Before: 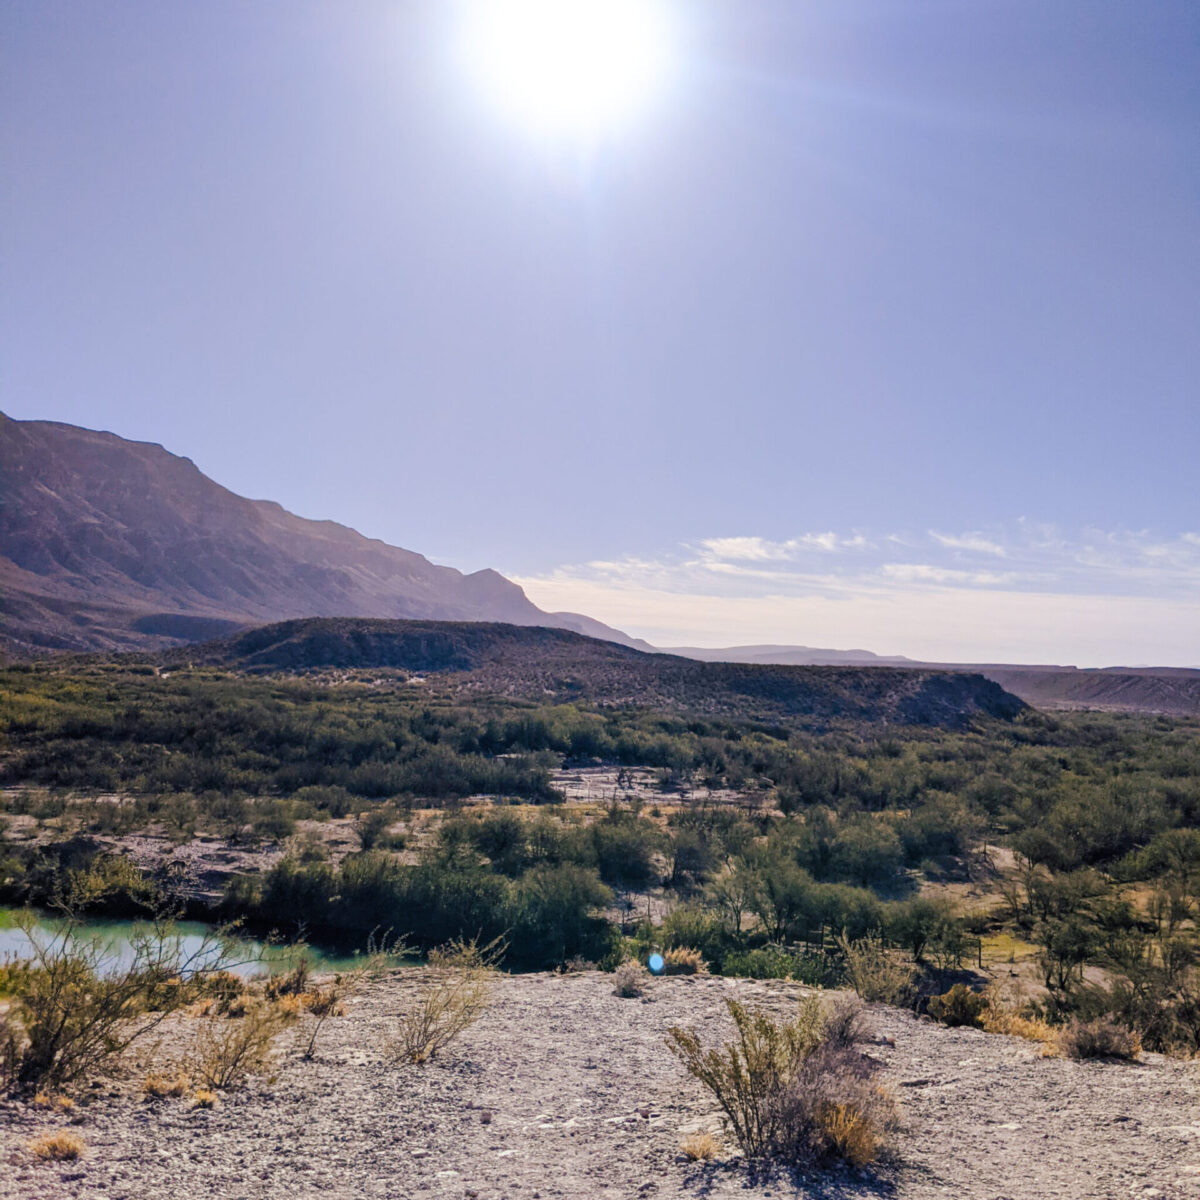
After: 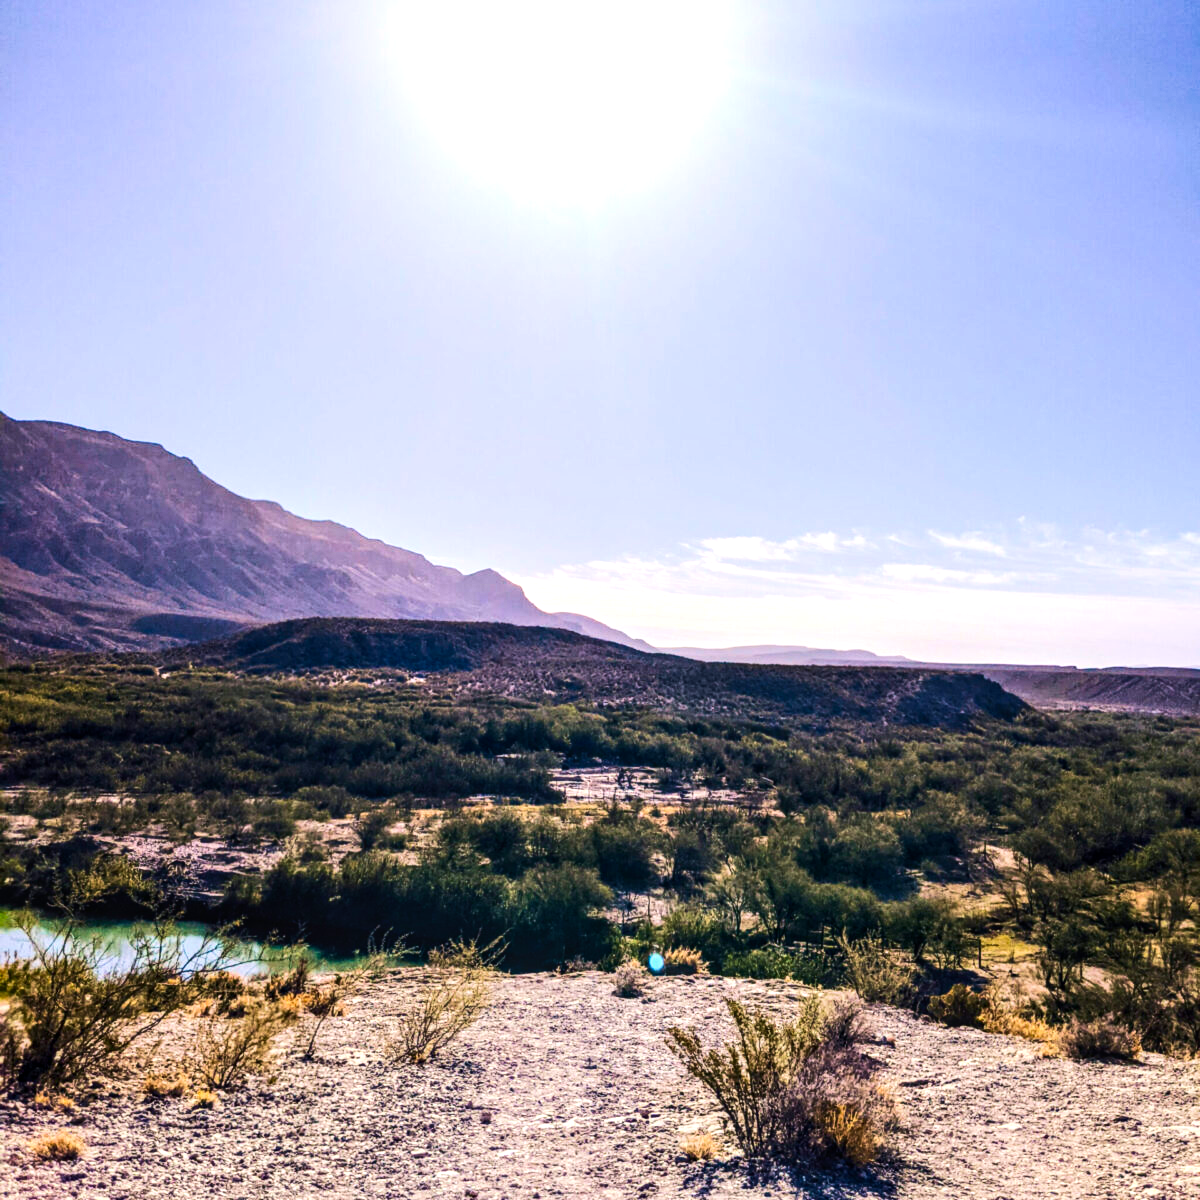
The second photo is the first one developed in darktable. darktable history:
local contrast: on, module defaults
contrast brightness saturation: contrast 0.18, saturation 0.3
velvia: on, module defaults
tone equalizer: -8 EV -0.75 EV, -7 EV -0.7 EV, -6 EV -0.6 EV, -5 EV -0.4 EV, -3 EV 0.4 EV, -2 EV 0.6 EV, -1 EV 0.7 EV, +0 EV 0.75 EV, edges refinement/feathering 500, mask exposure compensation -1.57 EV, preserve details no
